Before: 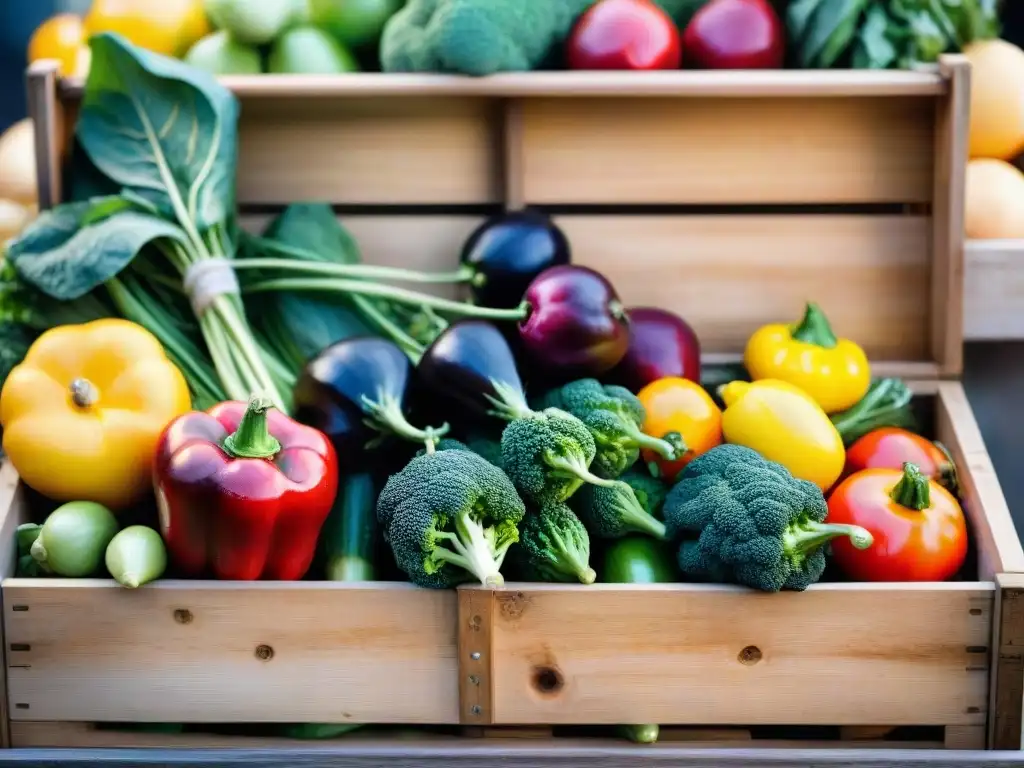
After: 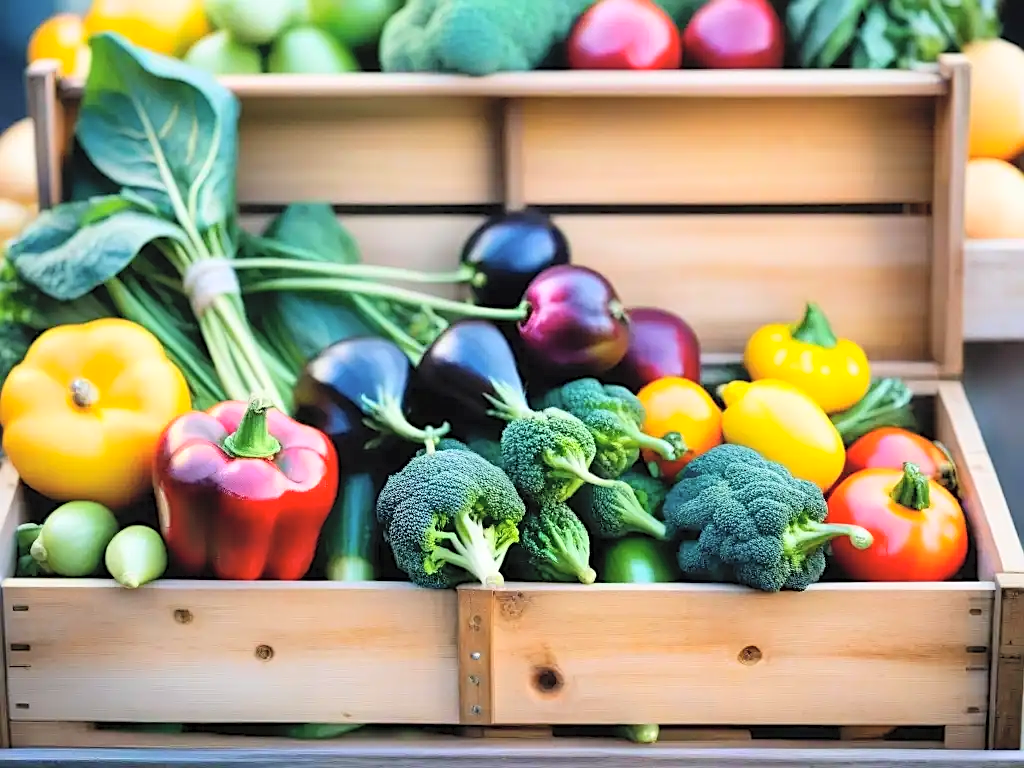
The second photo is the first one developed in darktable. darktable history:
sharpen: on, module defaults
contrast brightness saturation: contrast 0.102, brightness 0.295, saturation 0.14
